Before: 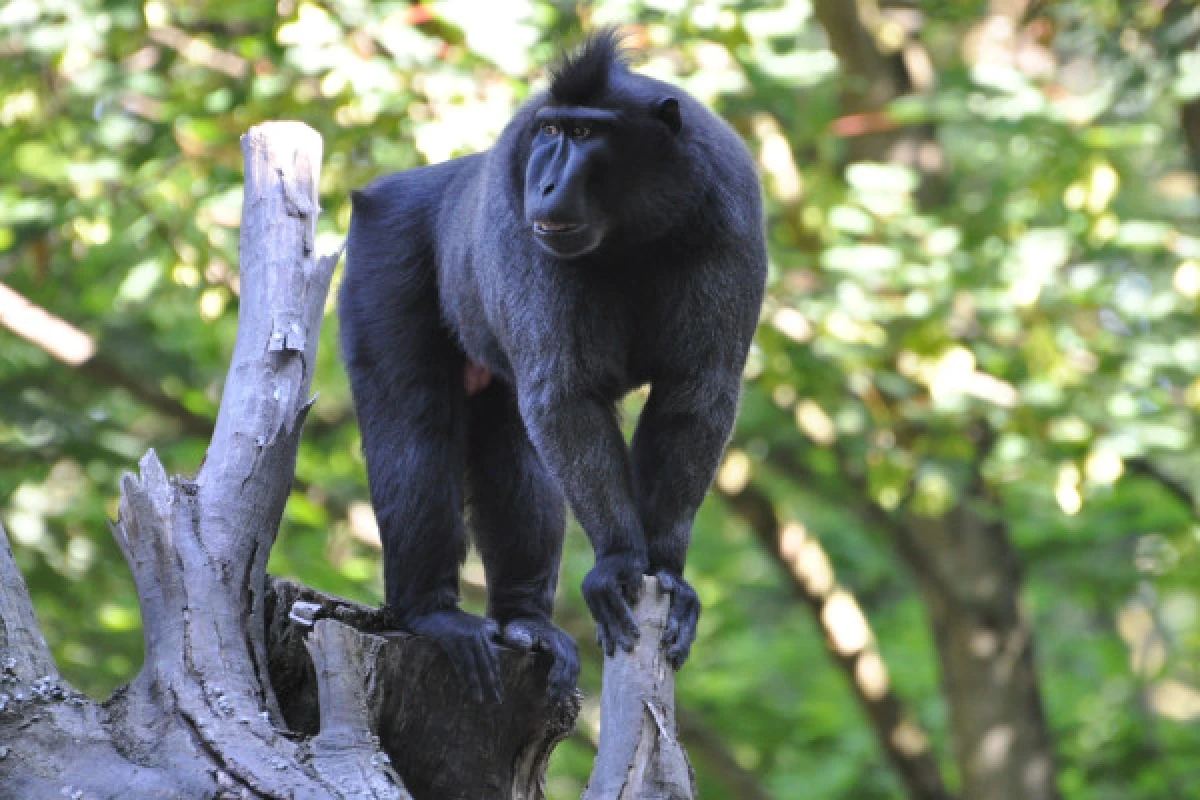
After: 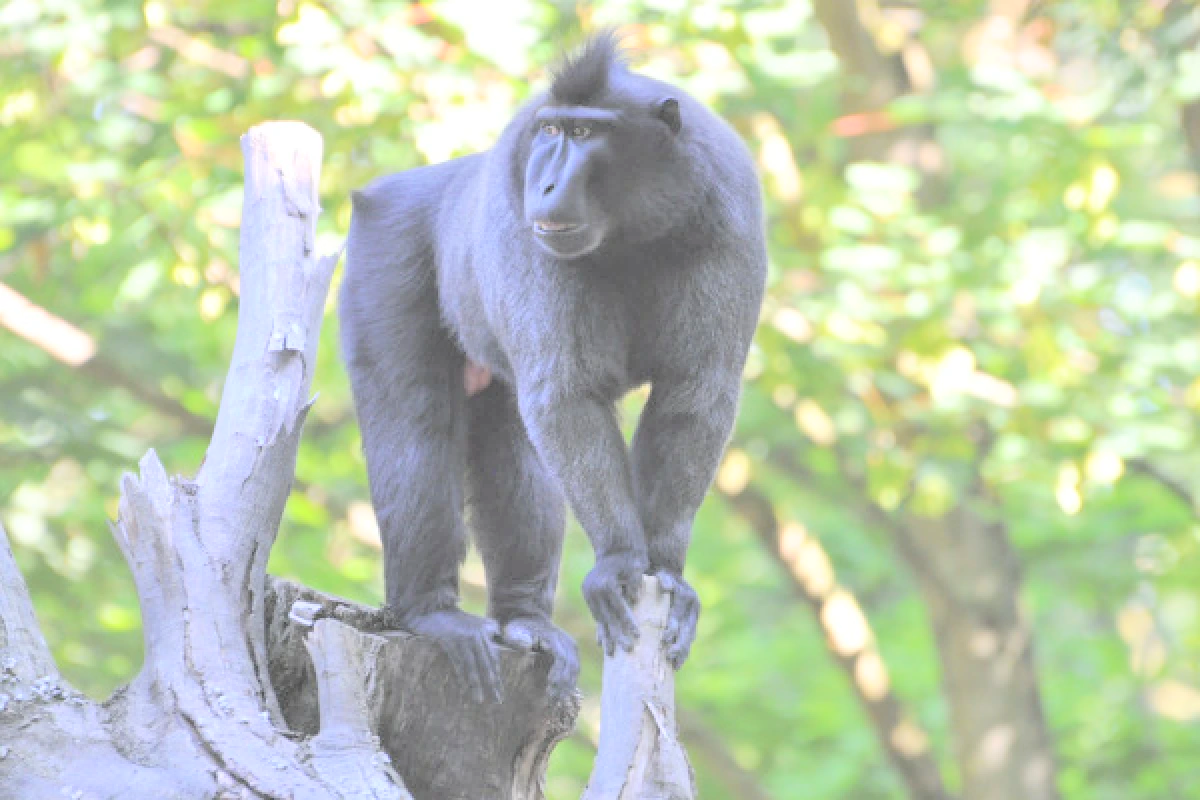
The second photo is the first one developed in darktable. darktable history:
contrast brightness saturation: brightness 0.998
